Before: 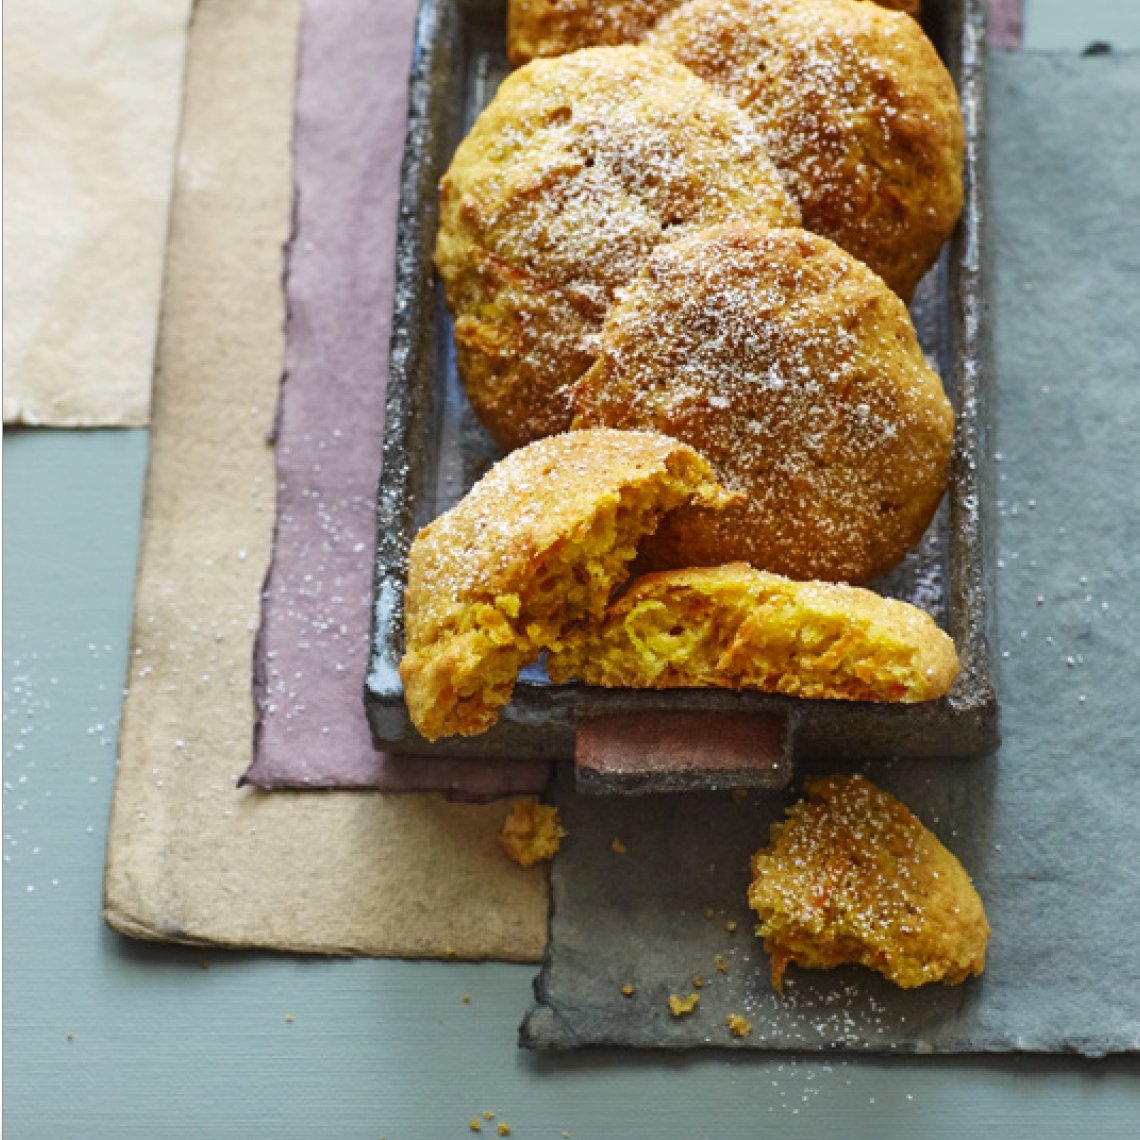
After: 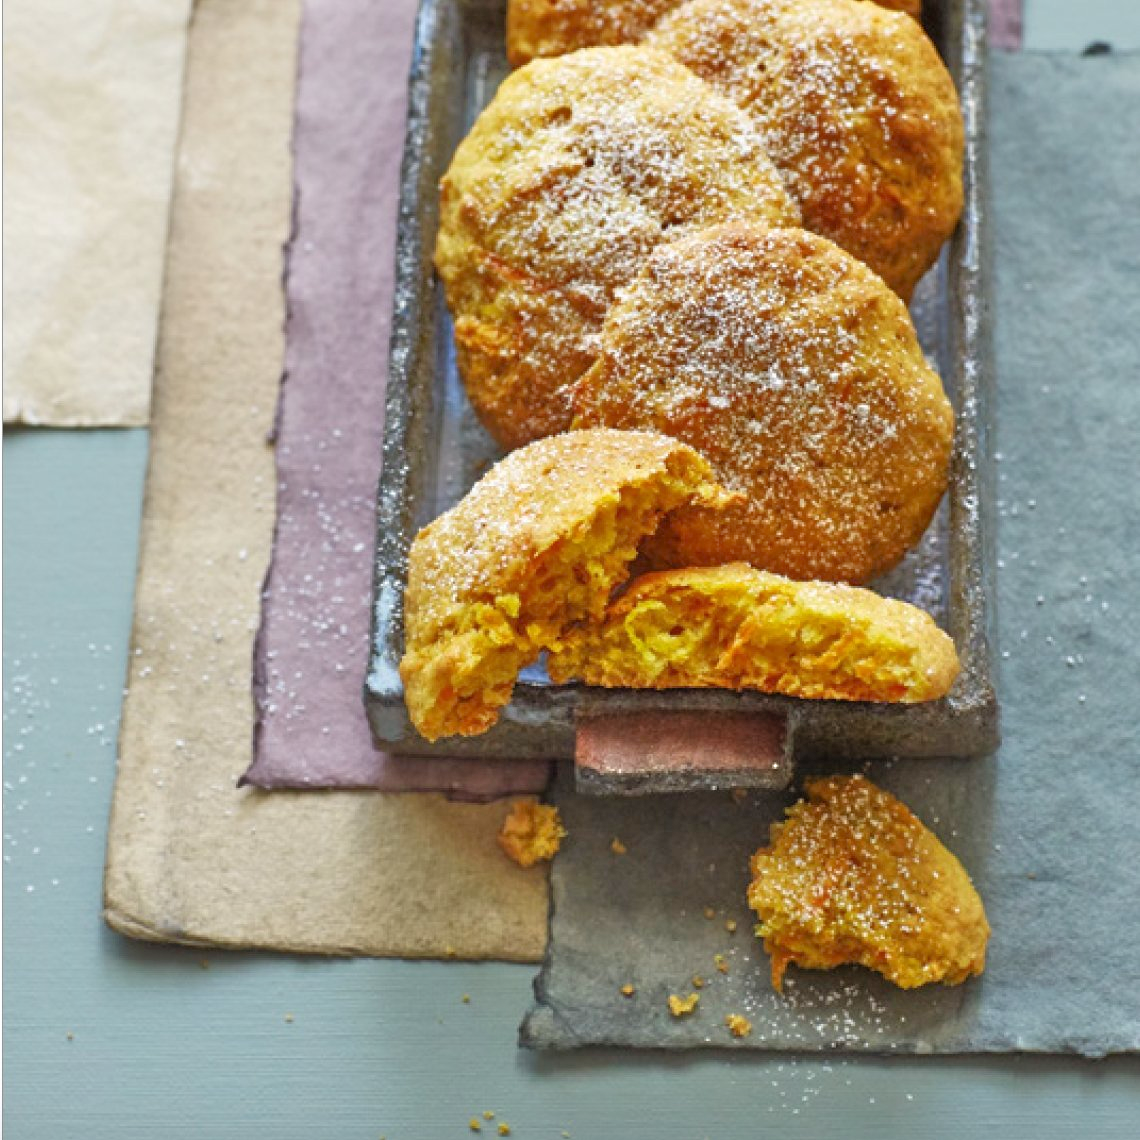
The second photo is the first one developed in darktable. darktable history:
tone equalizer: -7 EV 0.146 EV, -6 EV 0.62 EV, -5 EV 1.18 EV, -4 EV 1.35 EV, -3 EV 1.18 EV, -2 EV 0.6 EV, -1 EV 0.147 EV
